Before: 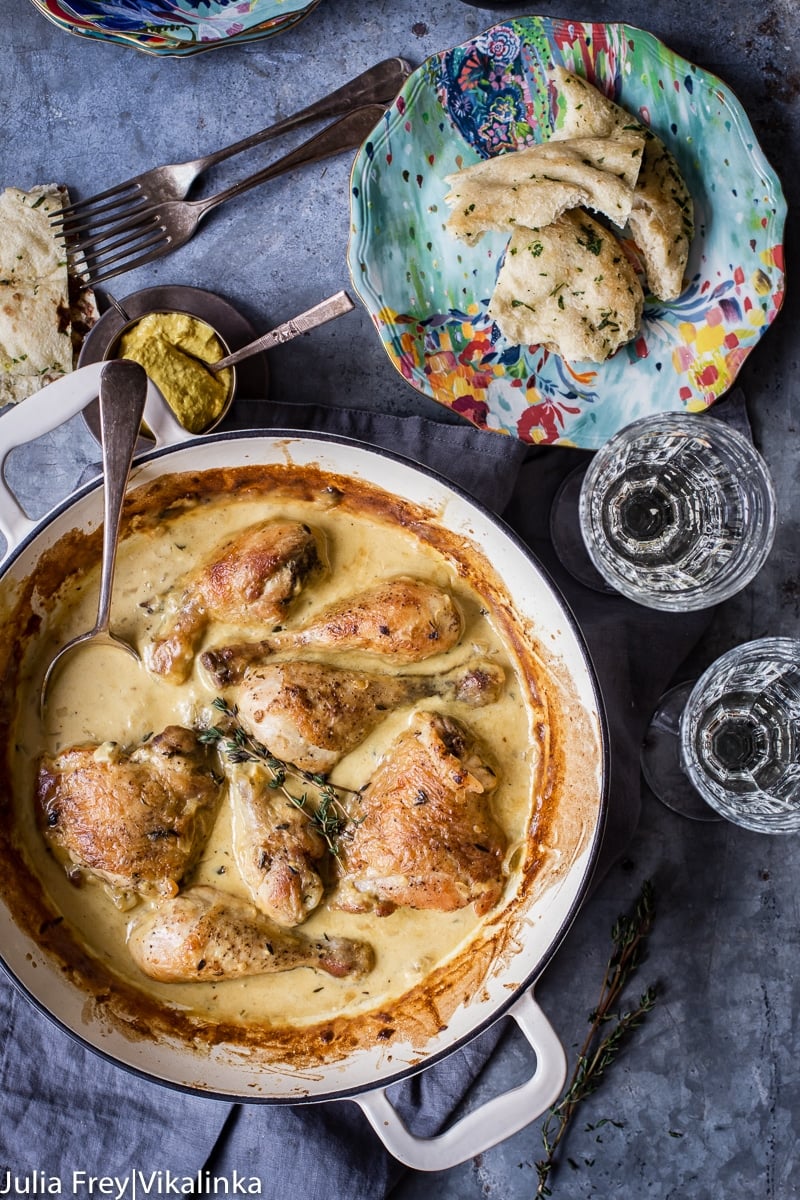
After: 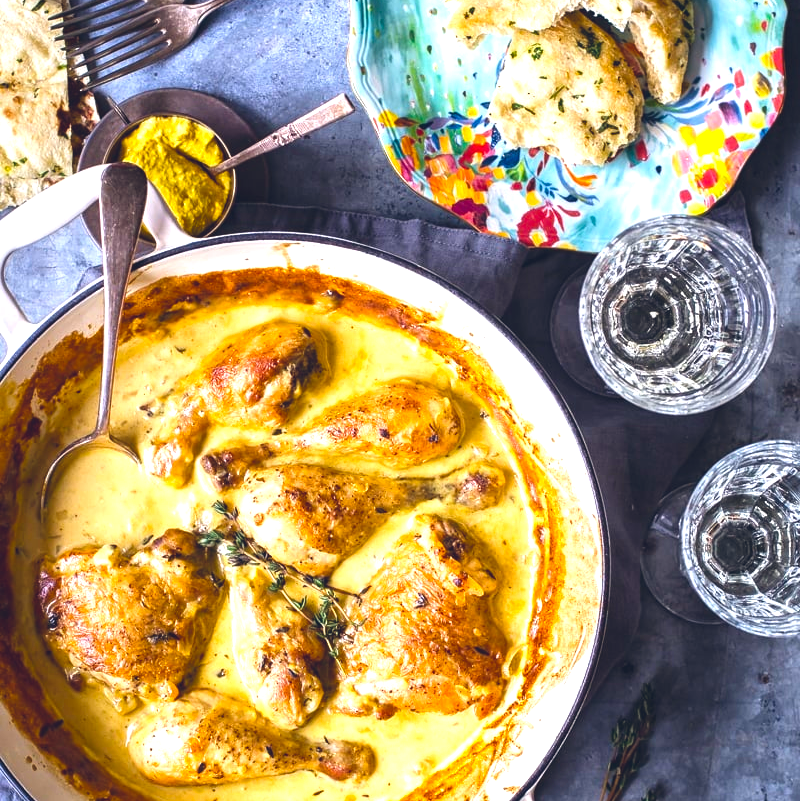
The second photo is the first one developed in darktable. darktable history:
exposure: black level correction -0.006, exposure 1 EV, compensate highlight preservation false
crop: top 16.462%, bottom 16.787%
color balance rgb: global offset › chroma 0.122%, global offset › hue 253.83°, linear chroma grading › global chroma 15.218%, perceptual saturation grading › global saturation 25.898%
